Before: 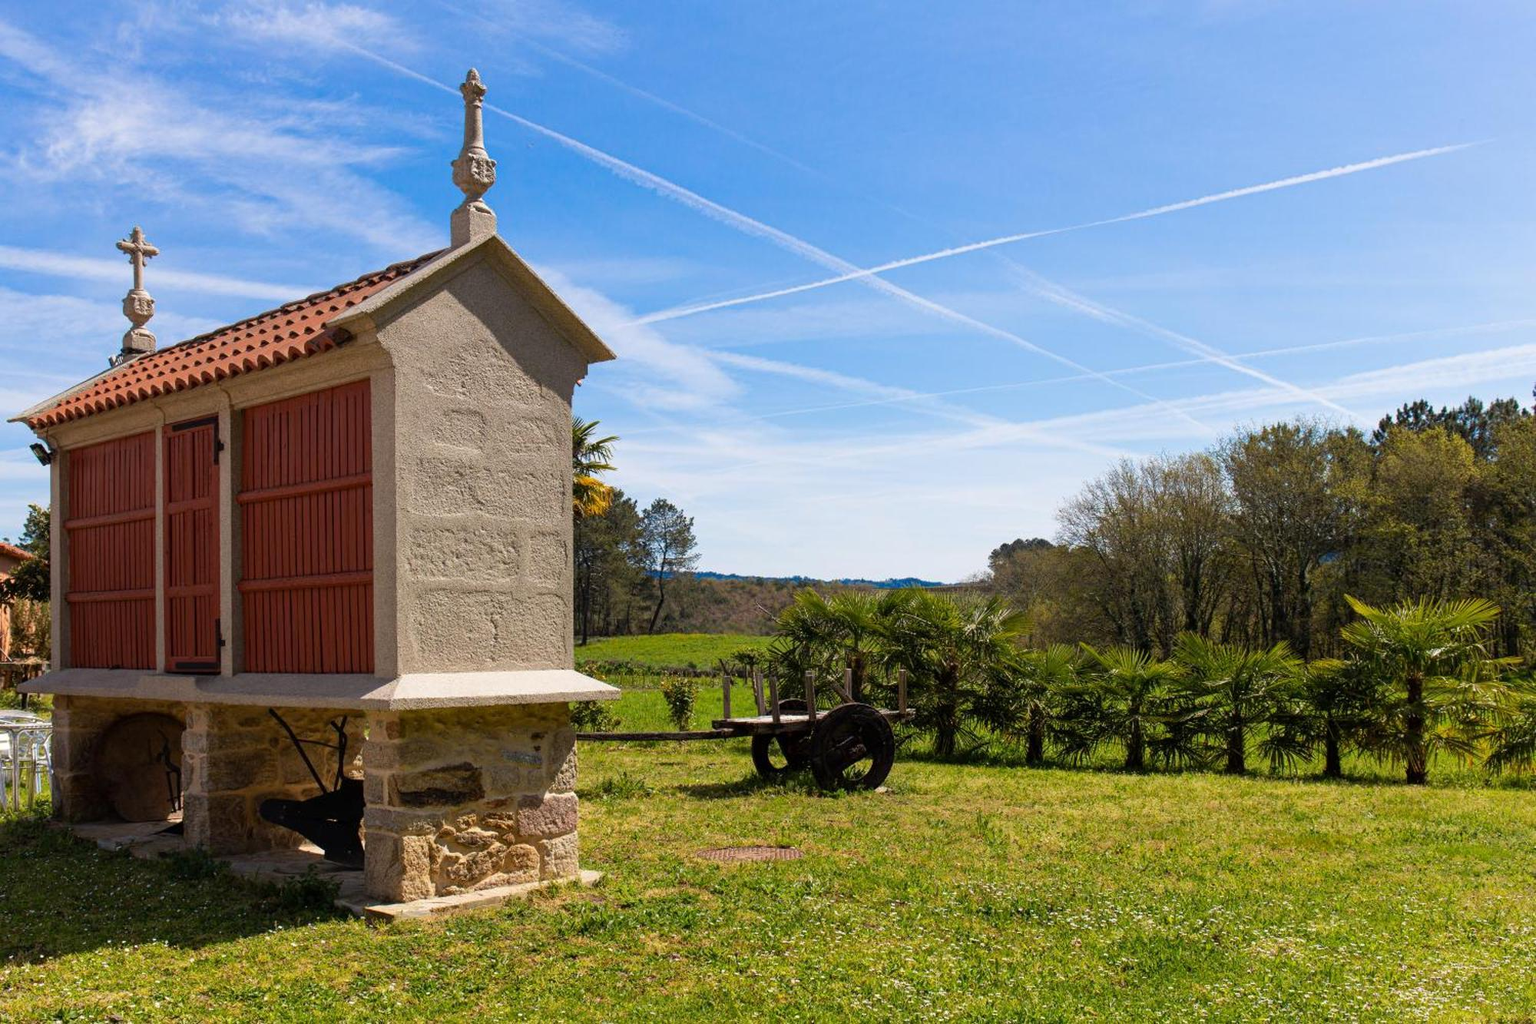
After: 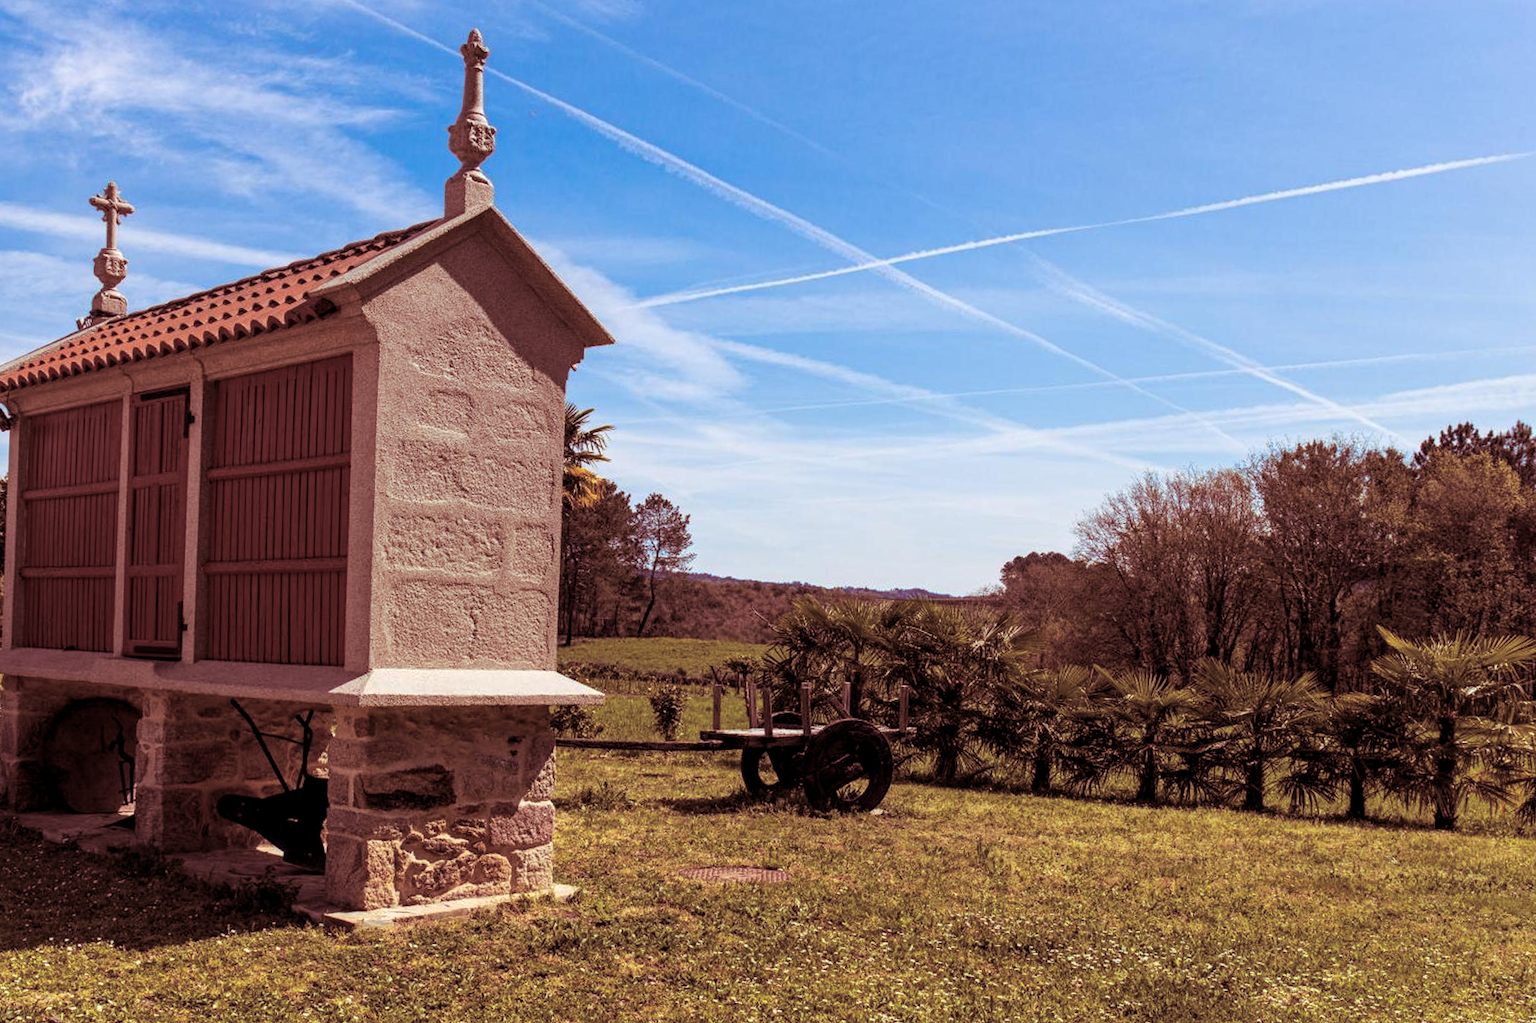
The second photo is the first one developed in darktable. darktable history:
crop and rotate: angle -2.38°
local contrast: on, module defaults
split-toning: highlights › hue 187.2°, highlights › saturation 0.83, balance -68.05, compress 56.43%
